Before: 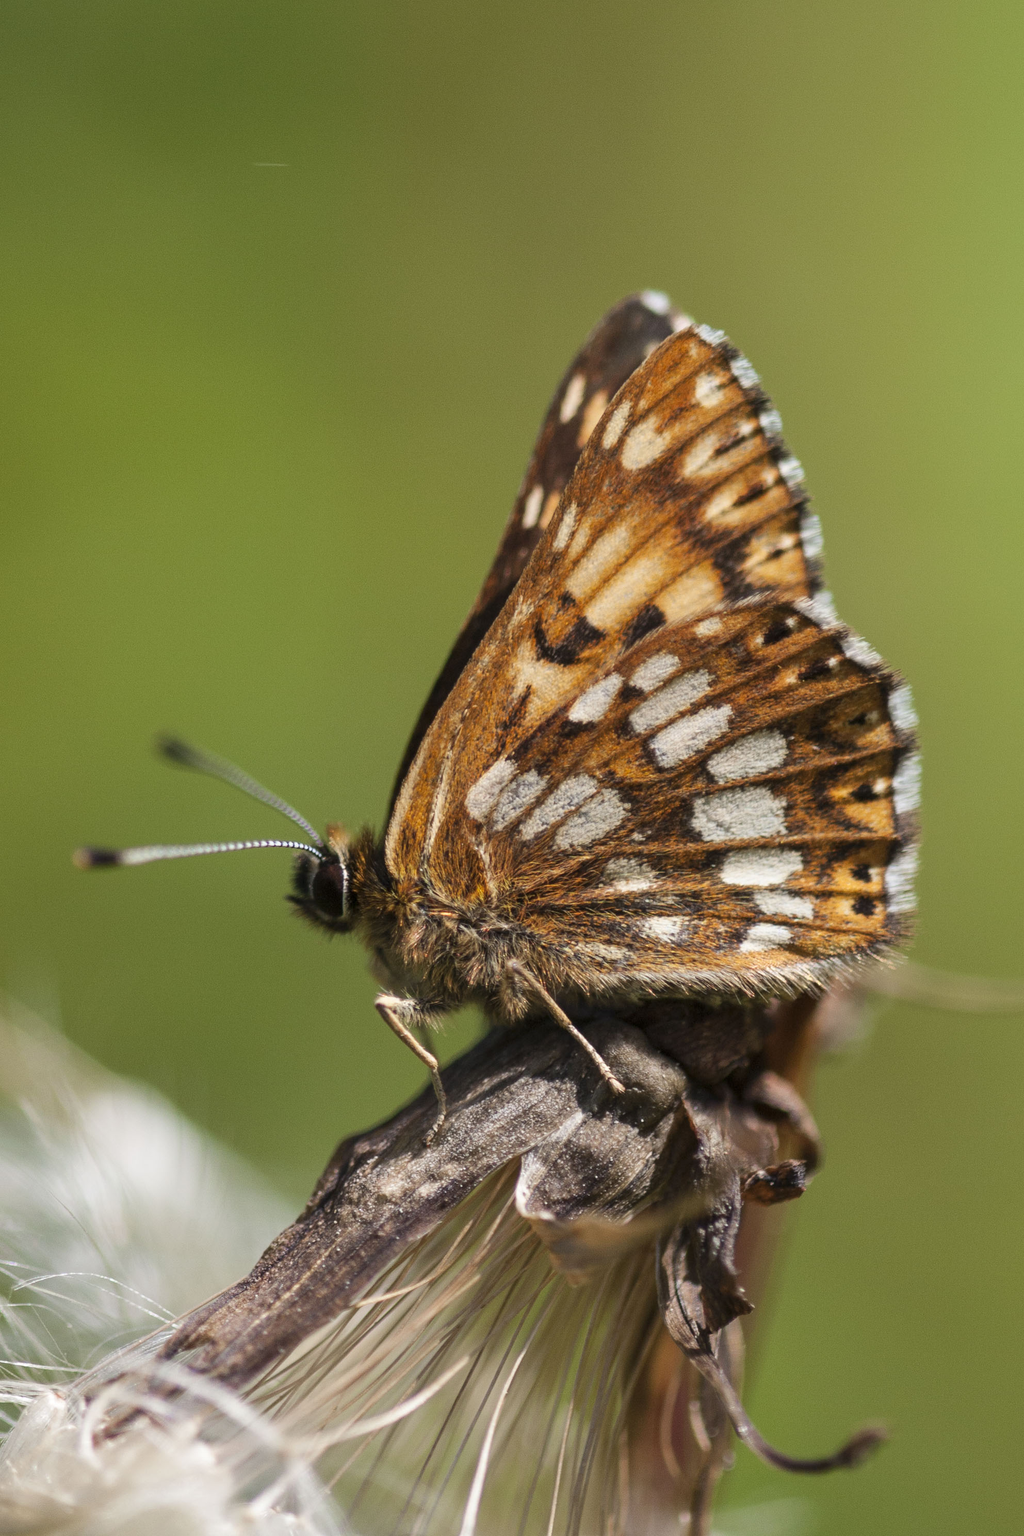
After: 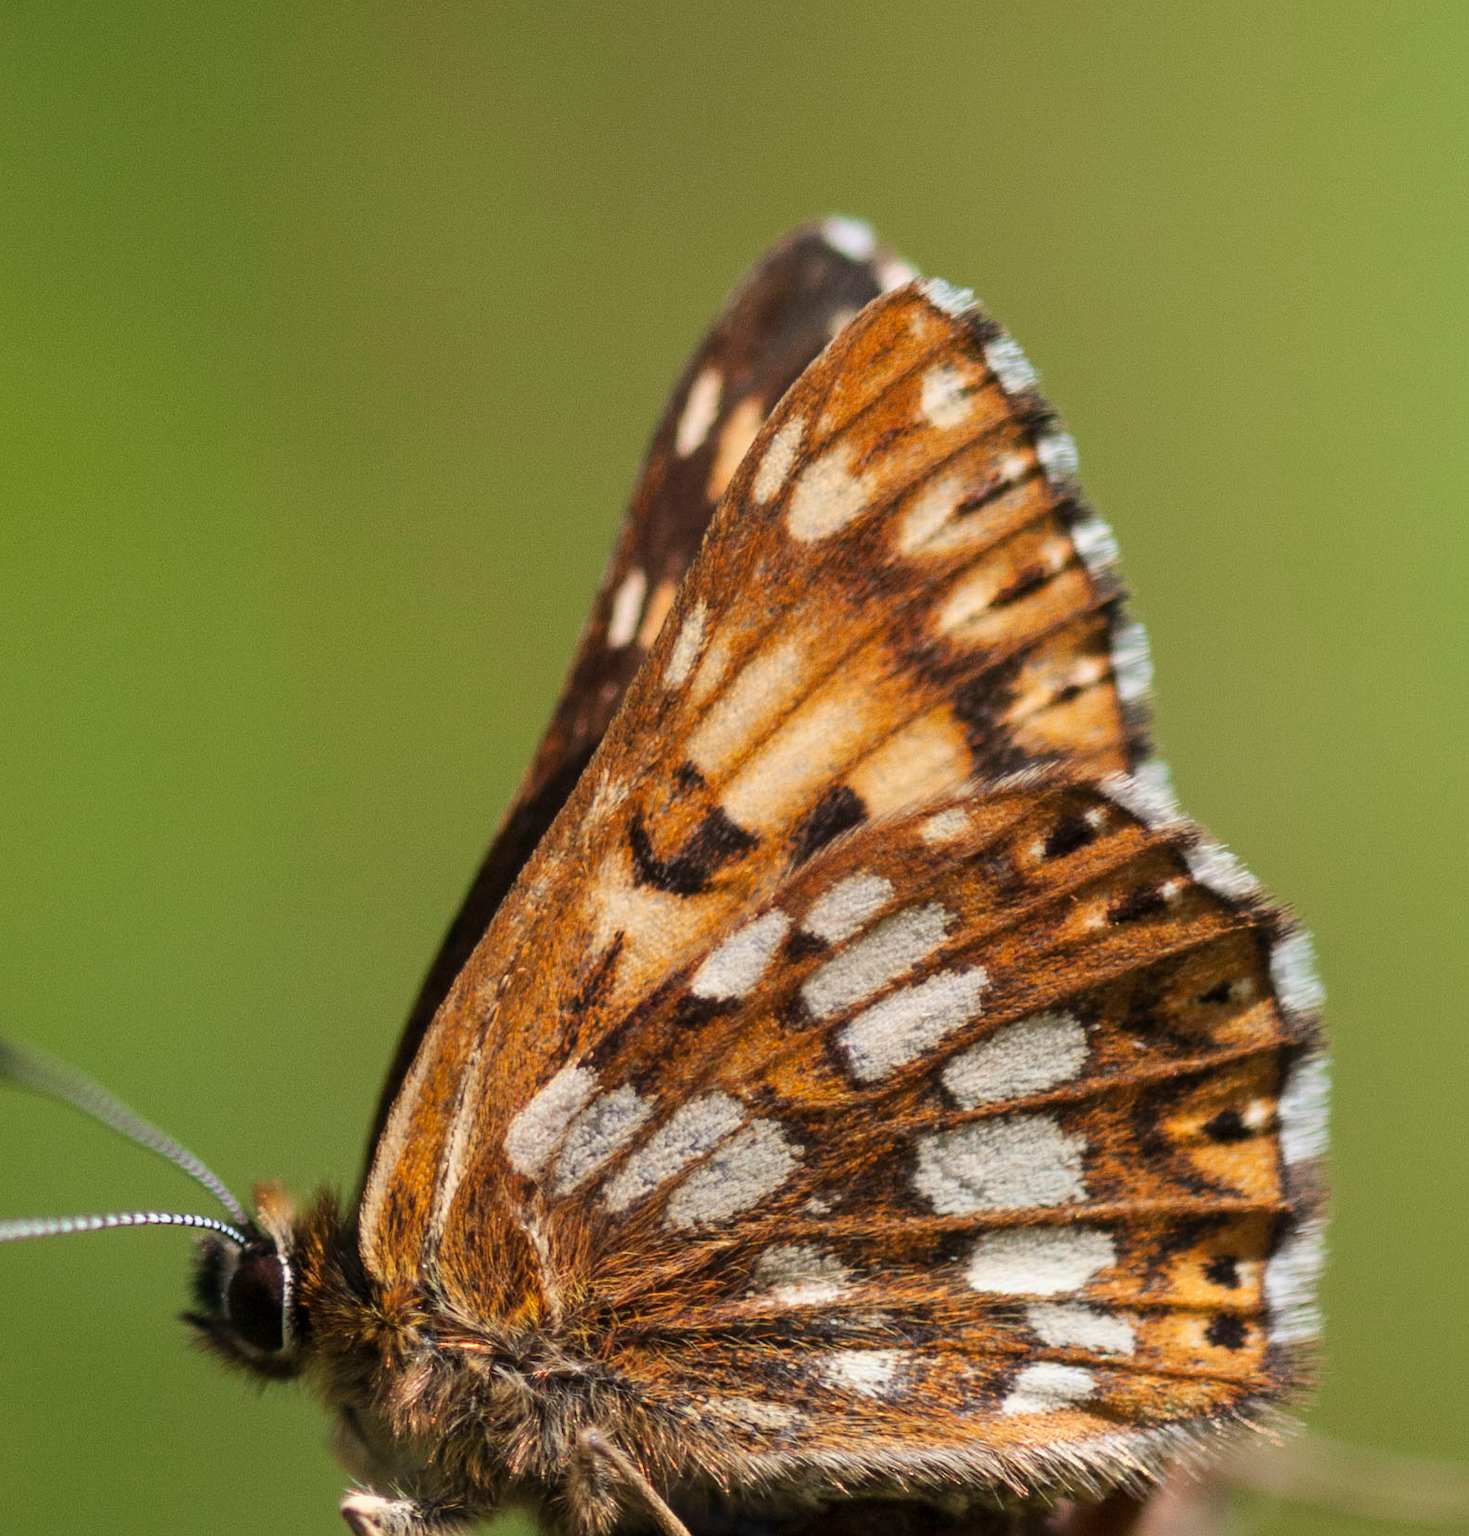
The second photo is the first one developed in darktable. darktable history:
crop: left 18.272%, top 11.128%, right 2.469%, bottom 33.633%
